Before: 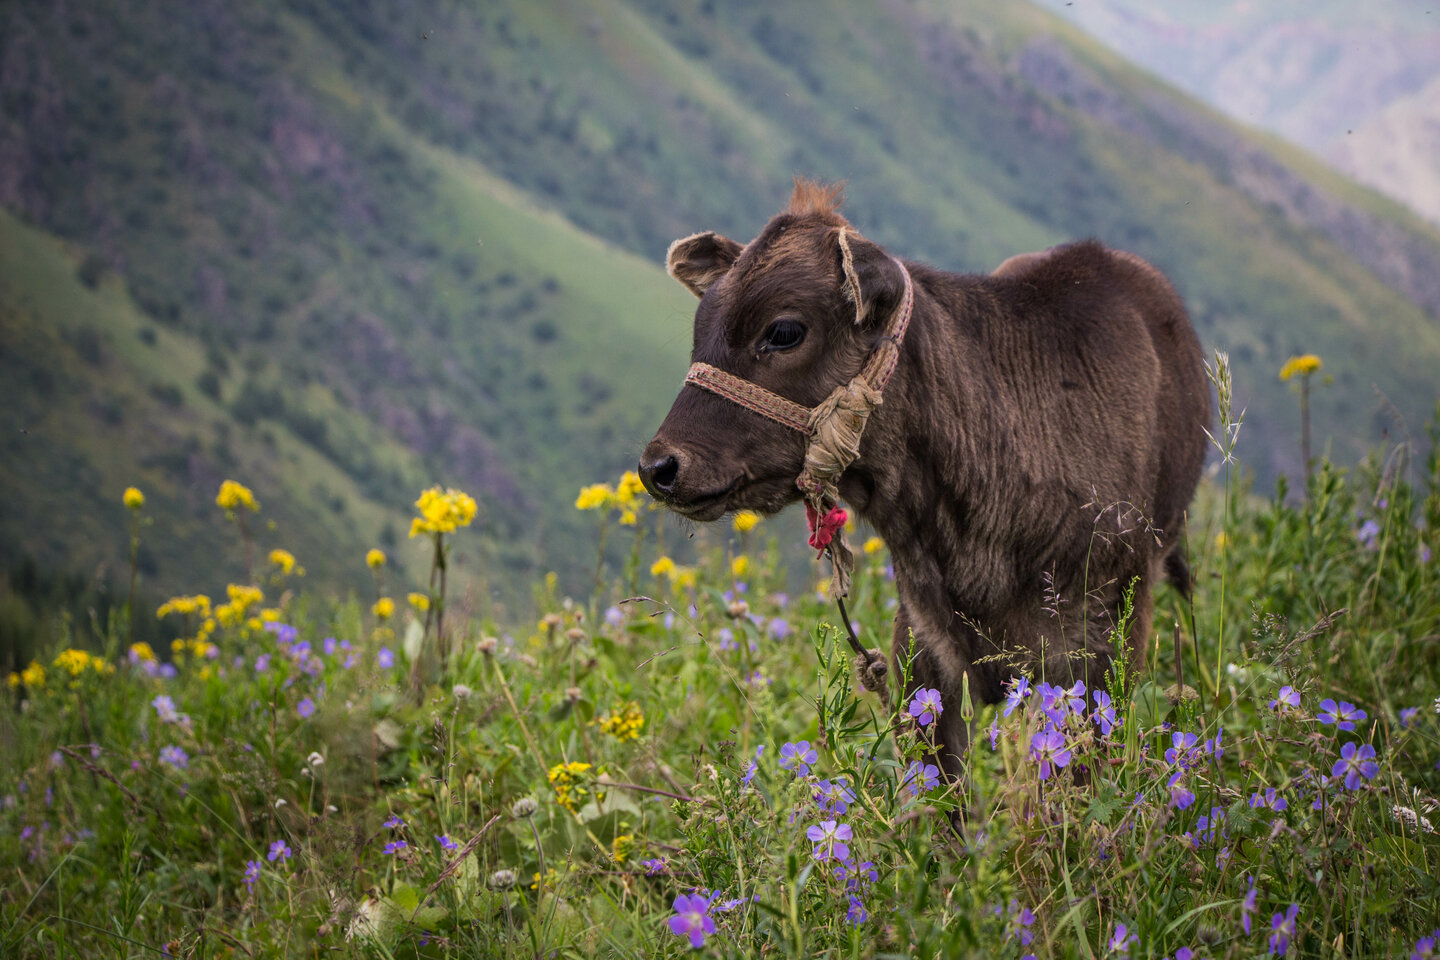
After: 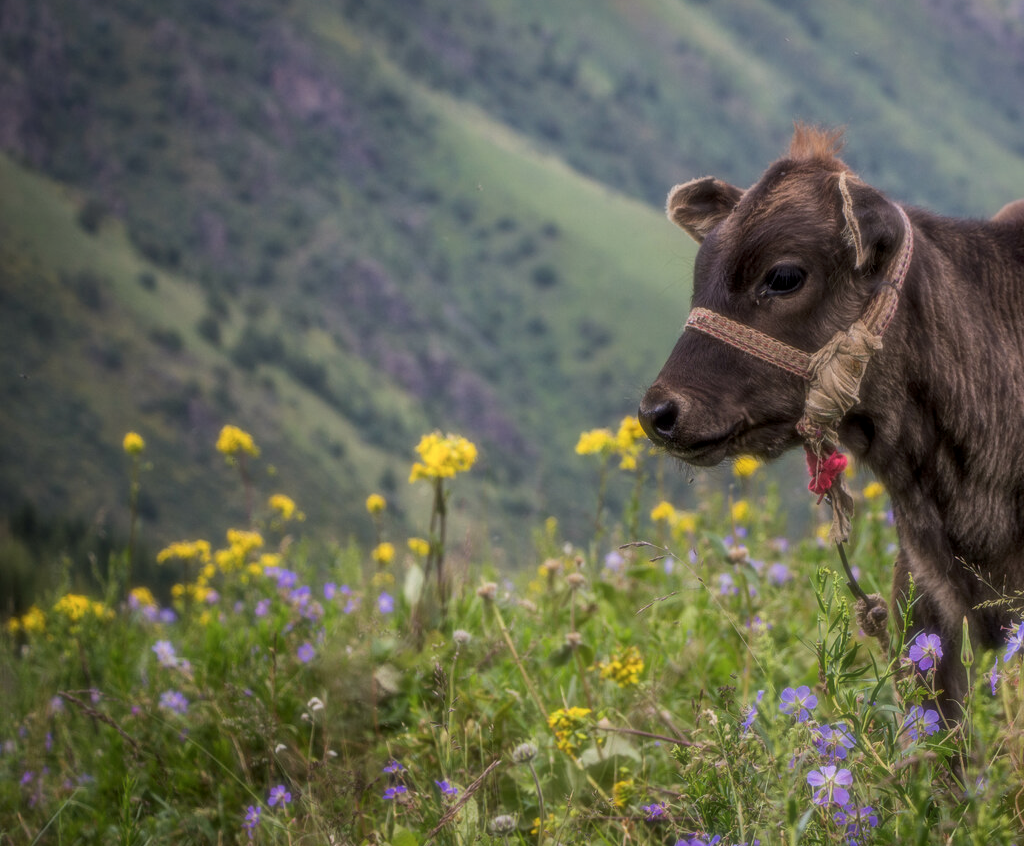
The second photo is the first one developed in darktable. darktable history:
crop: top 5.803%, right 27.864%, bottom 5.804%
local contrast: on, module defaults
shadows and highlights: shadows 25, white point adjustment -3, highlights -30
contrast brightness saturation: saturation -0.05
soften: size 19.52%, mix 20.32%
